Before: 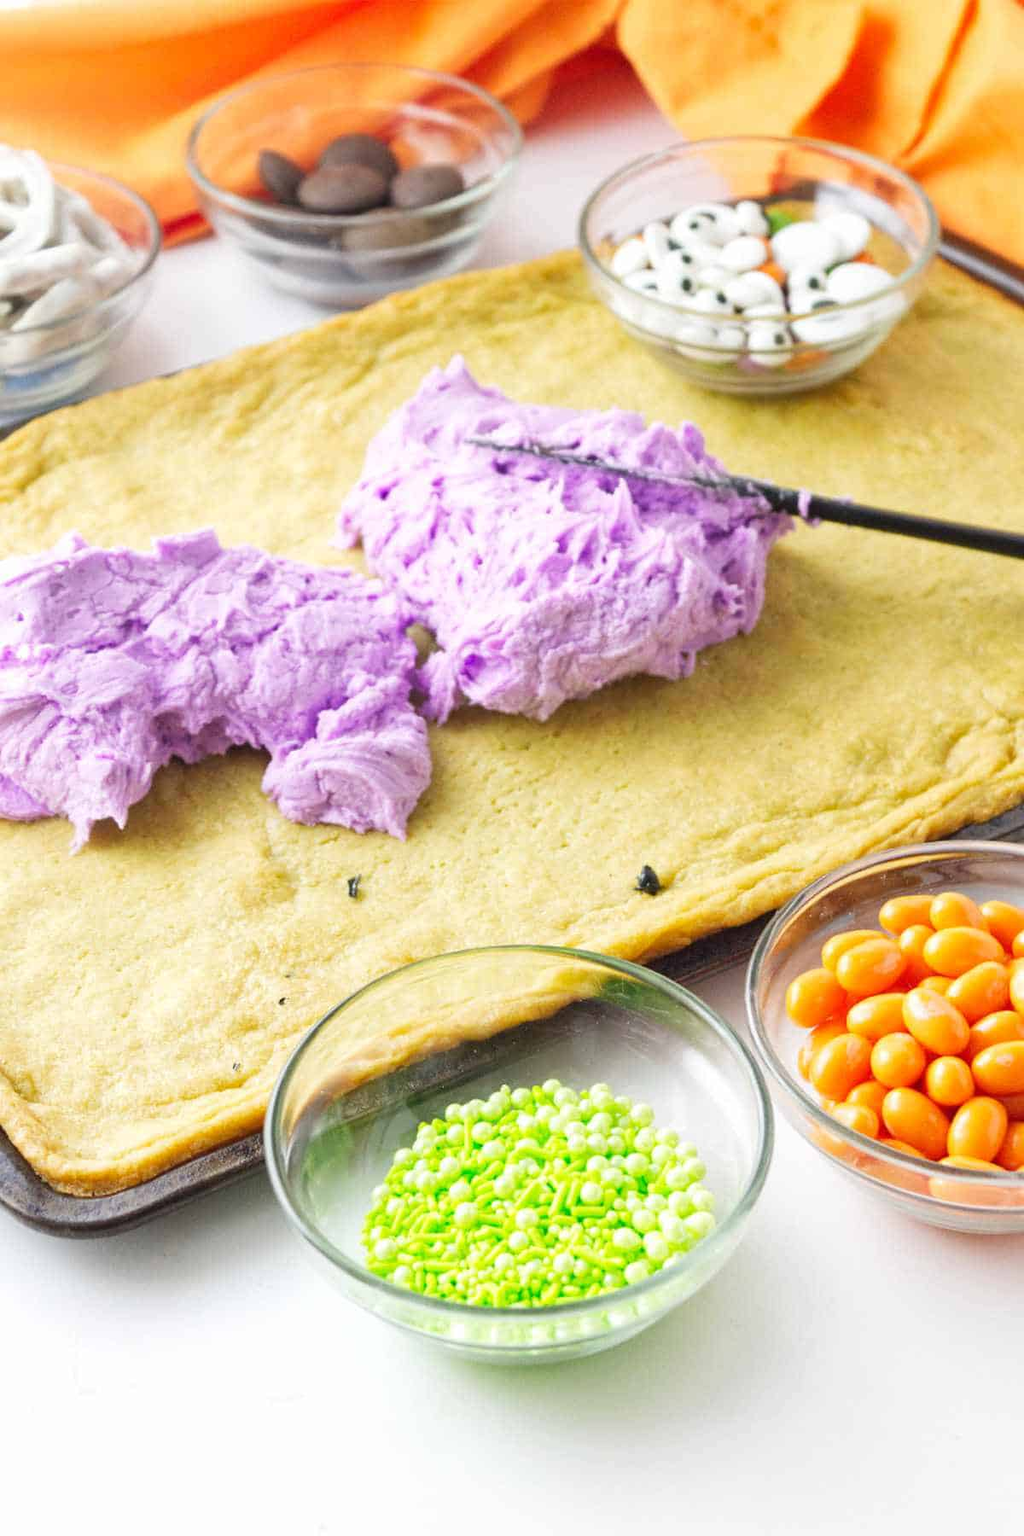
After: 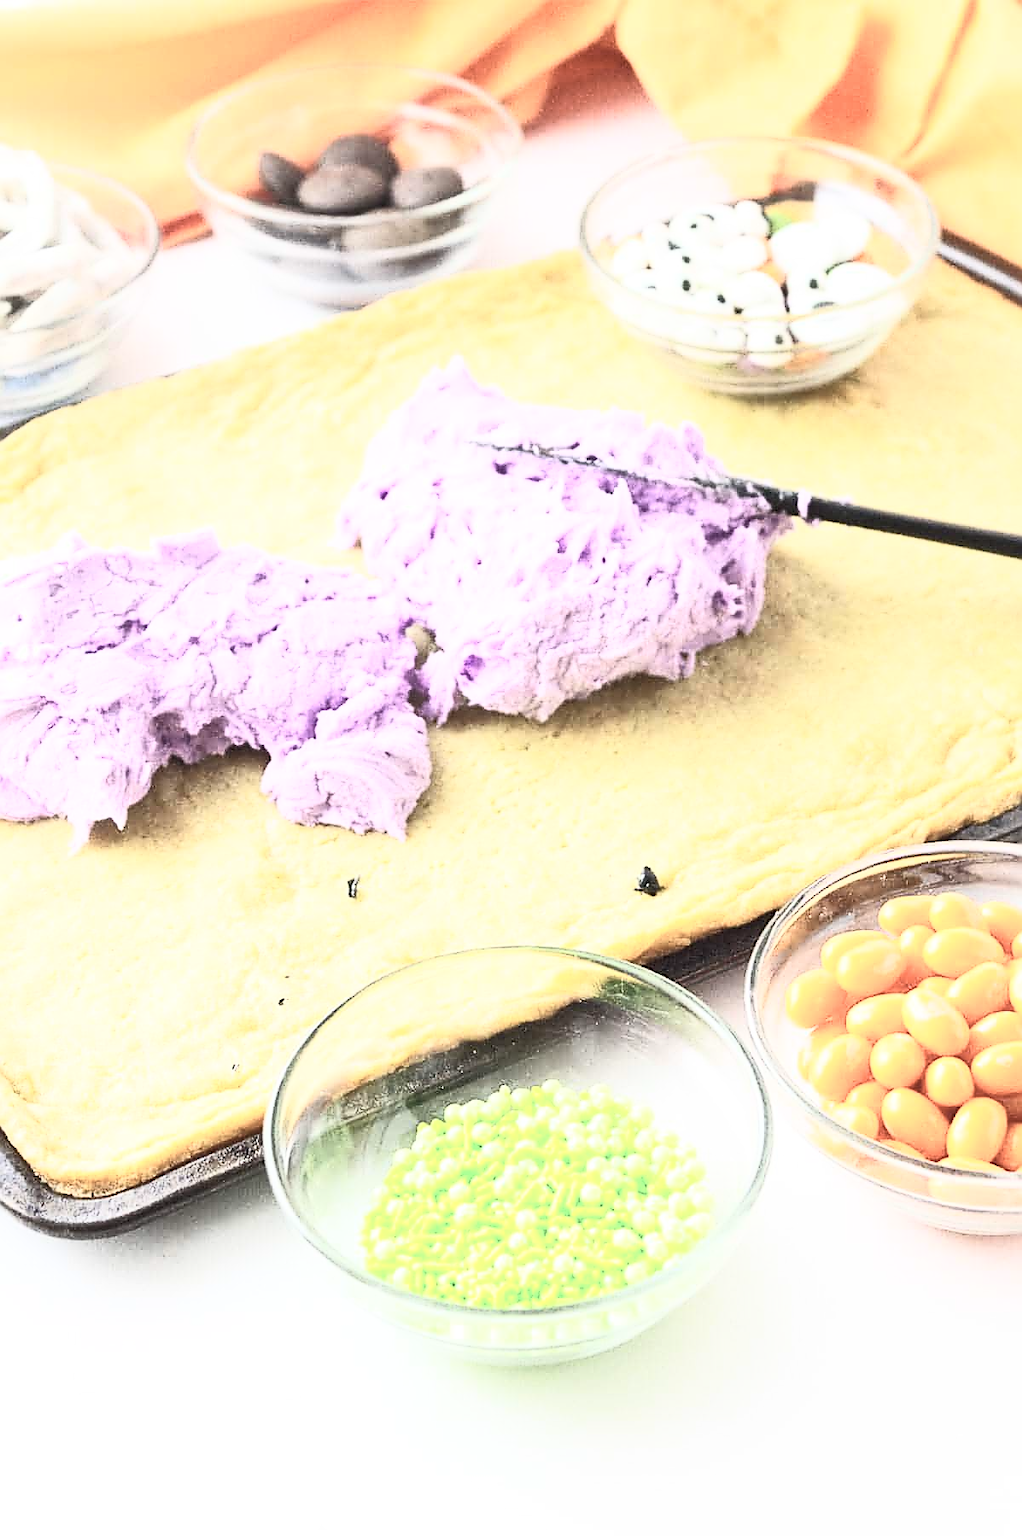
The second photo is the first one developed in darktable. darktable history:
contrast brightness saturation: contrast 0.568, brightness 0.565, saturation -0.349
crop: left 0.093%
sharpen: radius 1.372, amount 1.236, threshold 0.665
